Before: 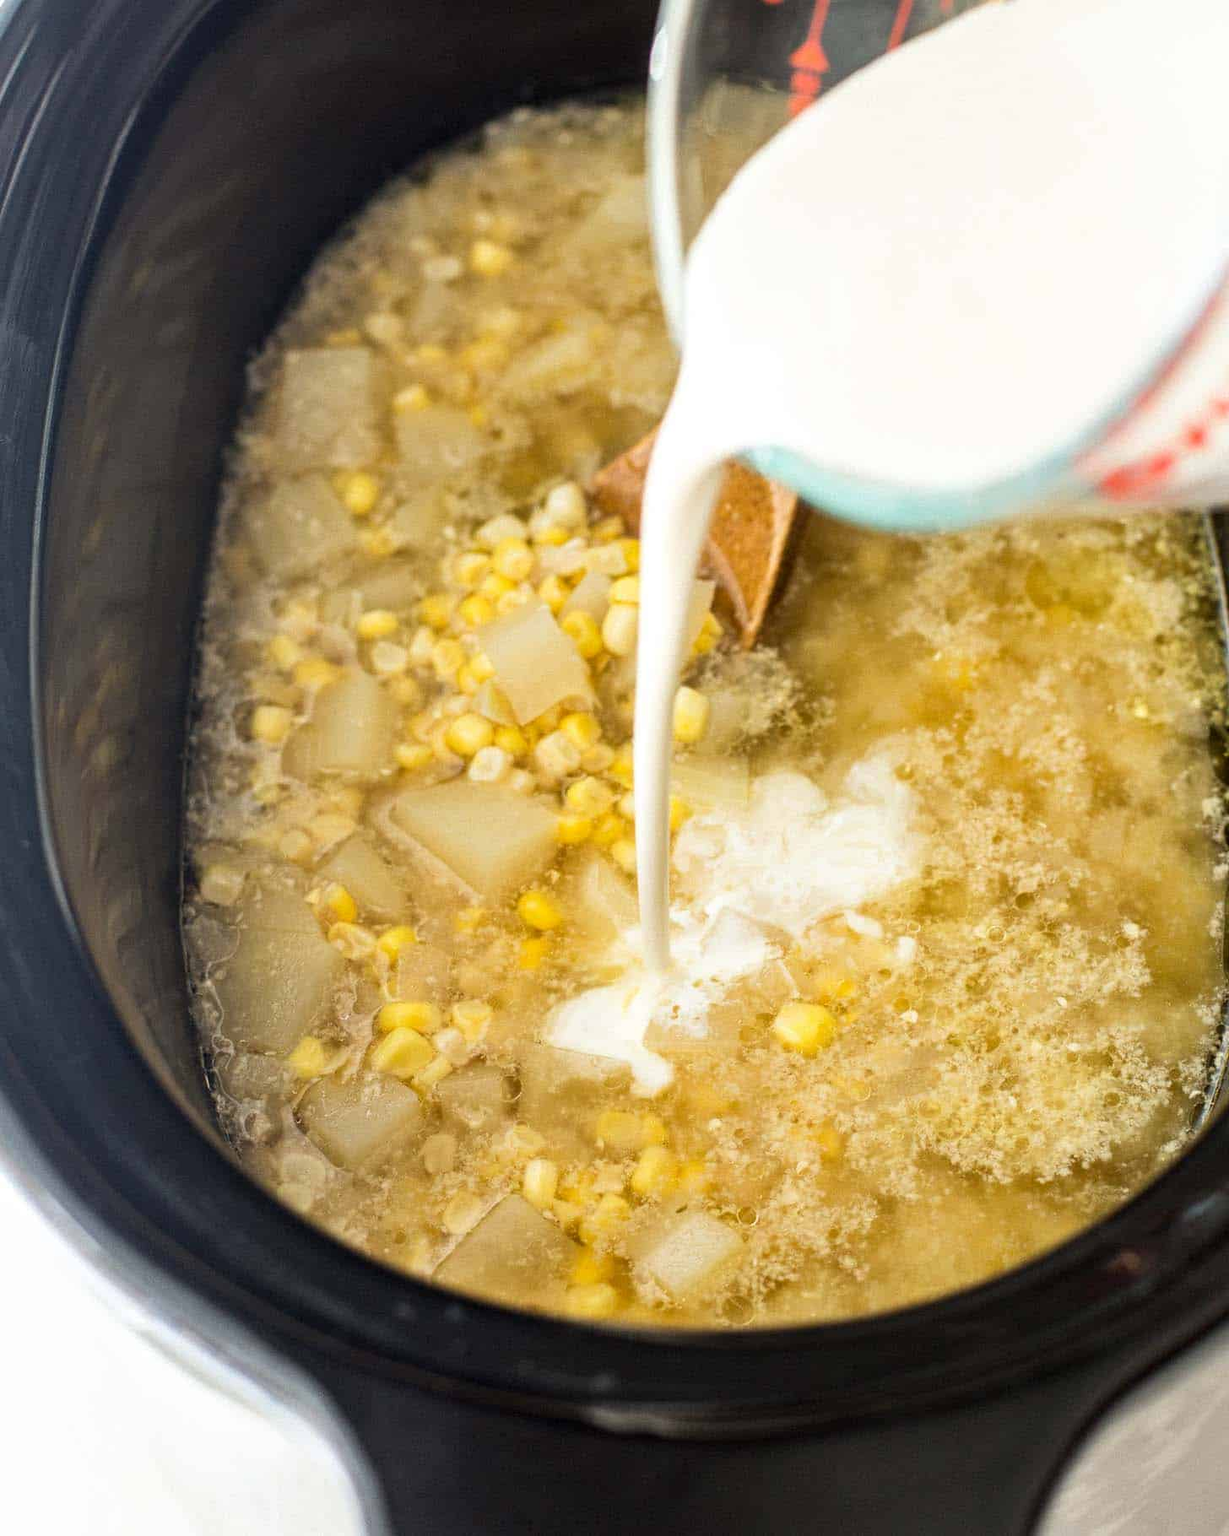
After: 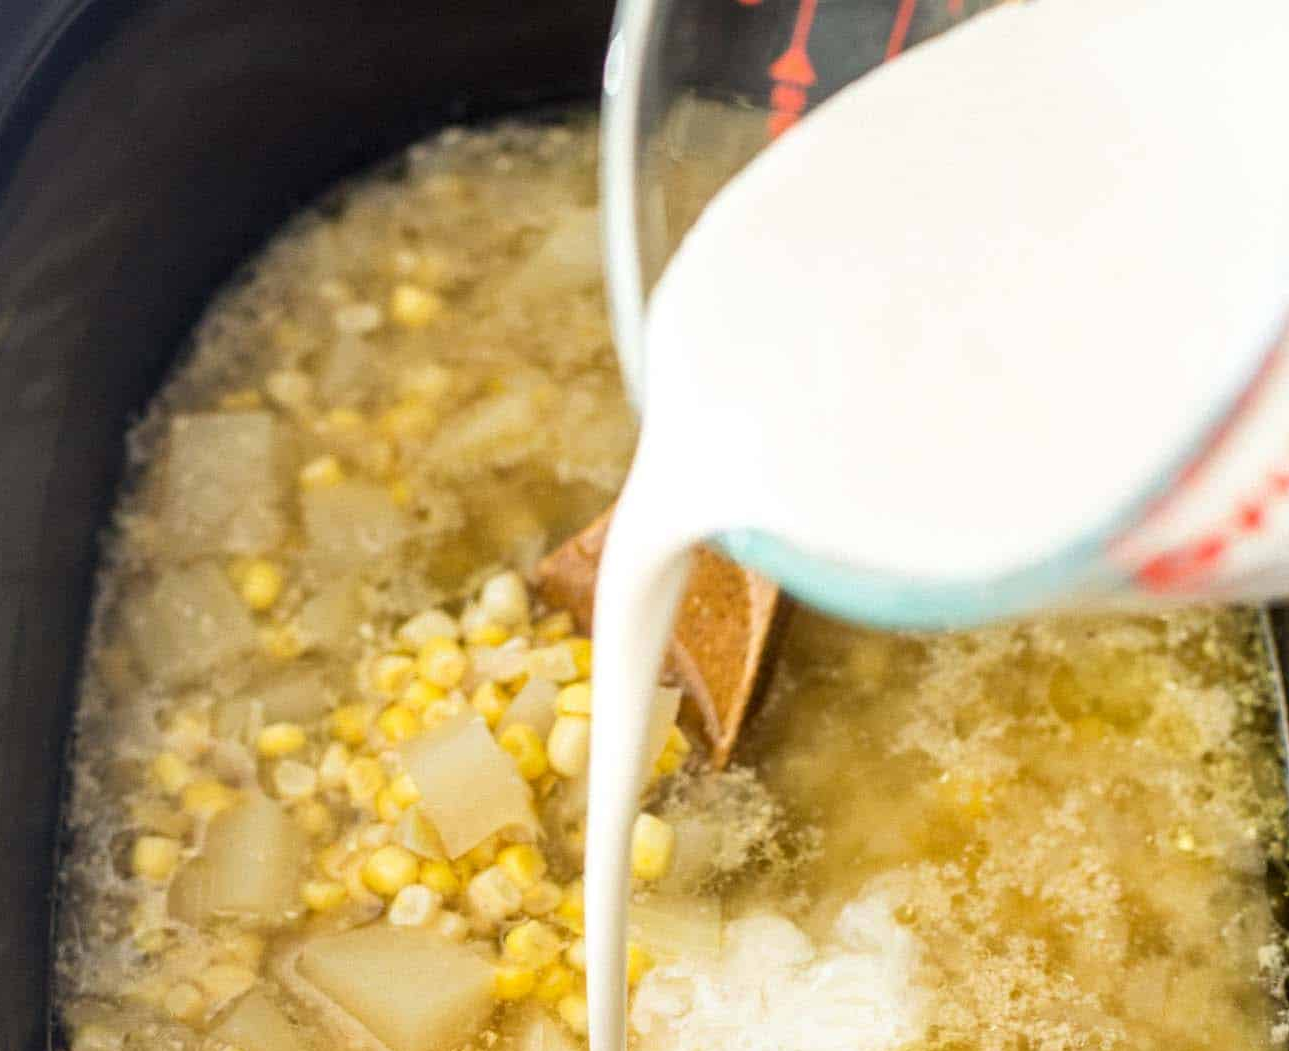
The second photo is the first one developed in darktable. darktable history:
crop and rotate: left 11.462%, bottom 42.246%
